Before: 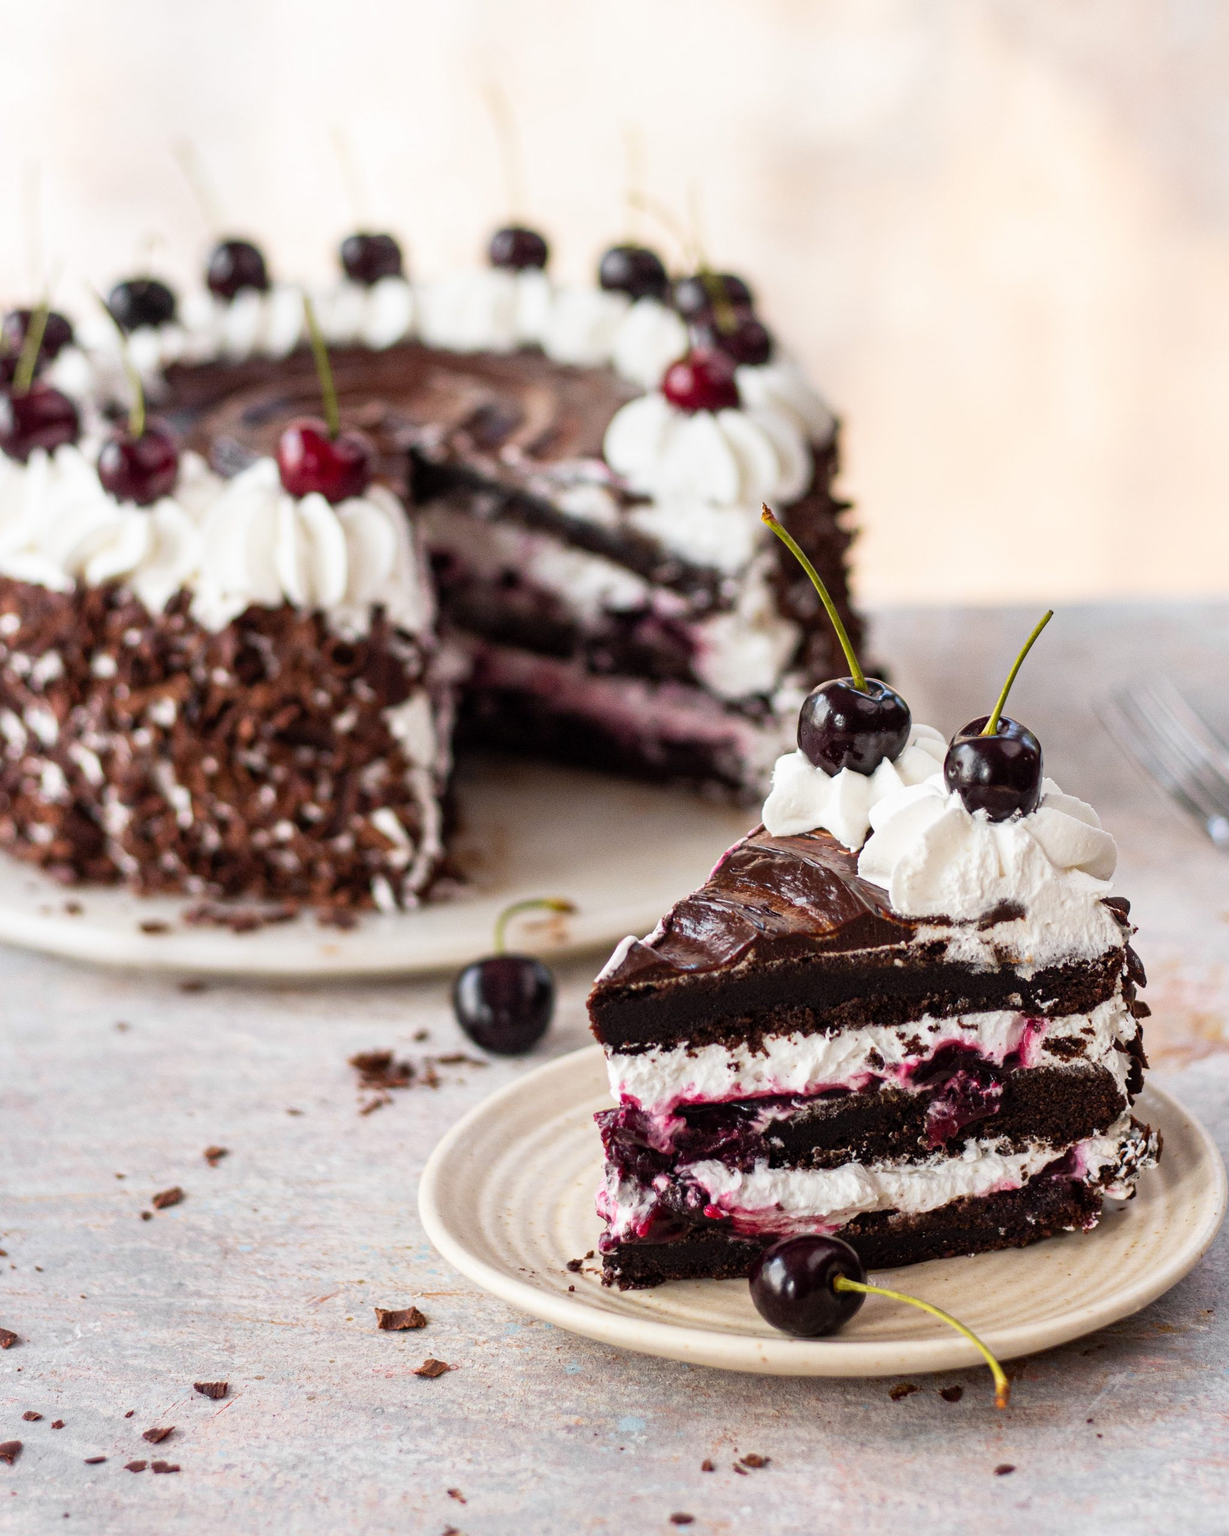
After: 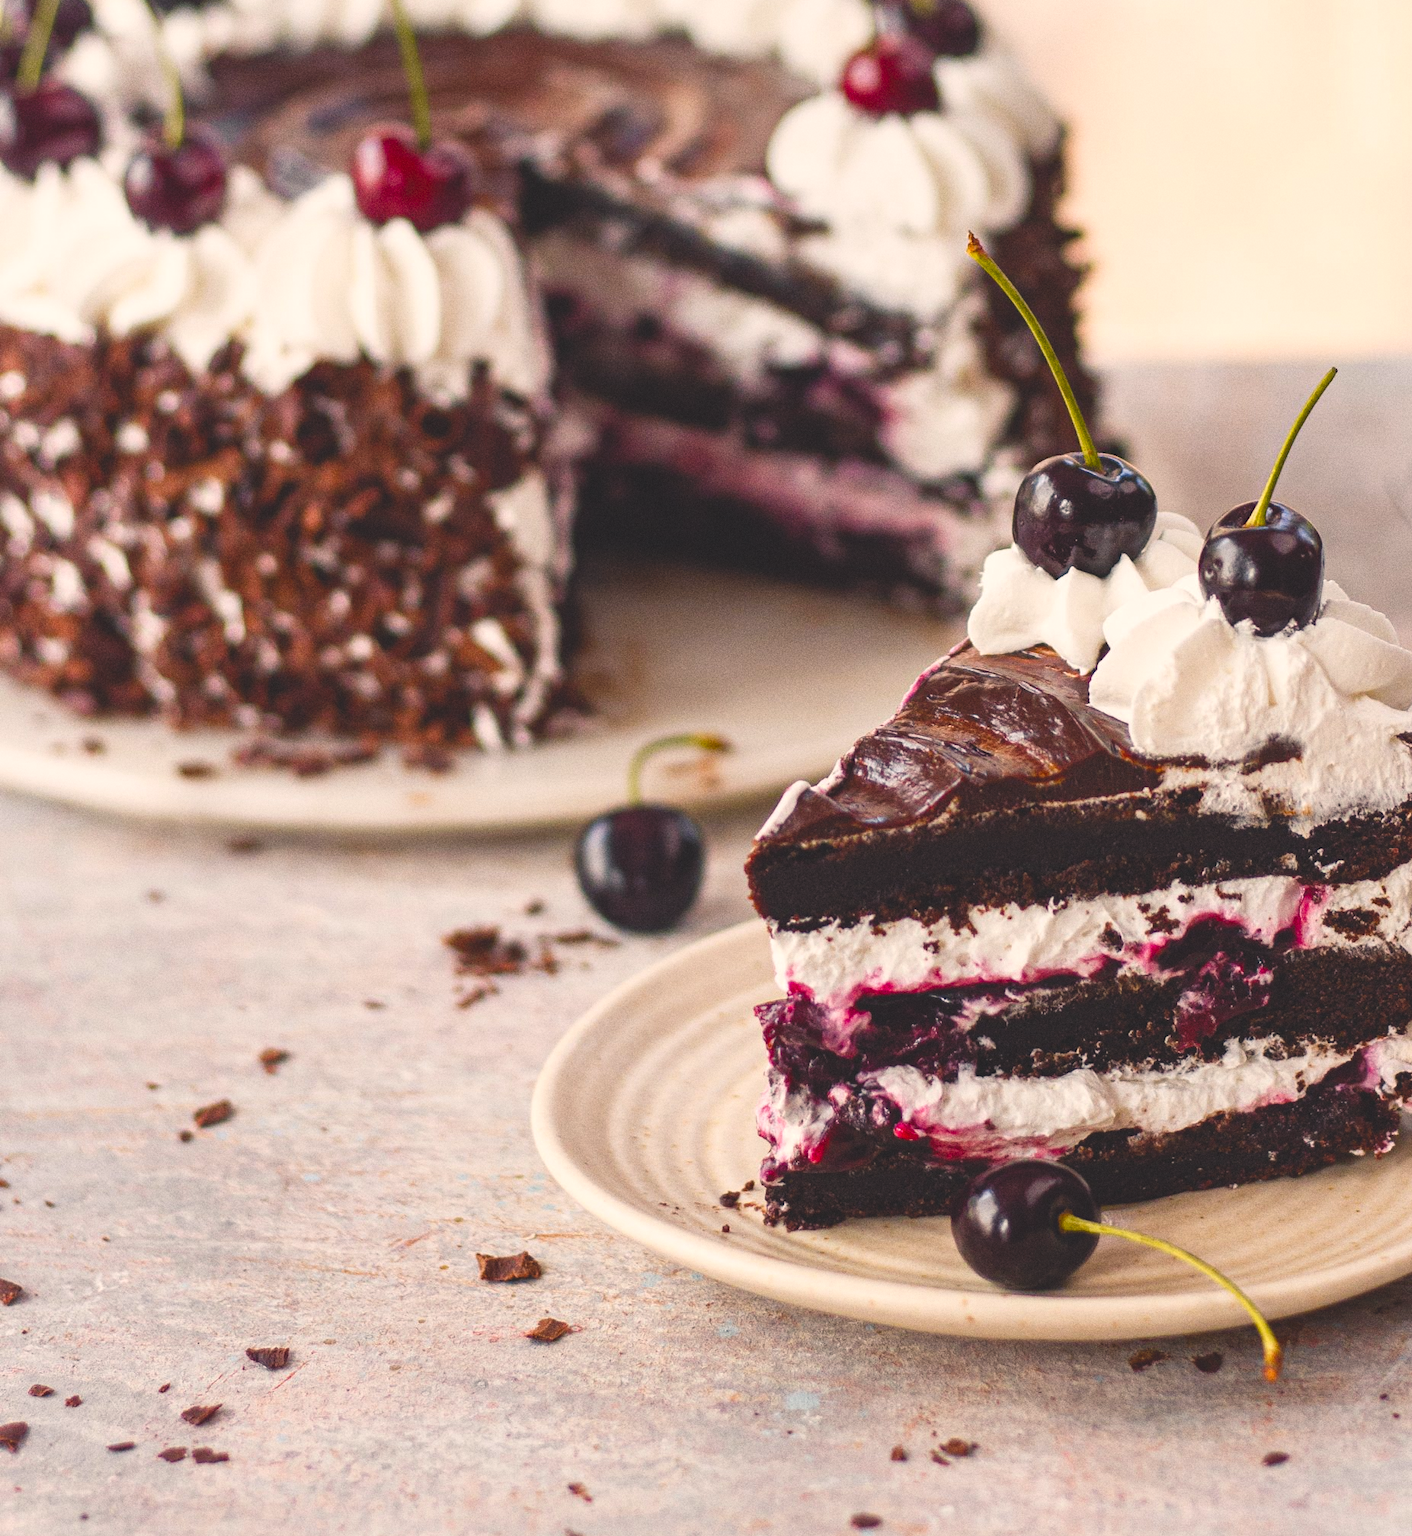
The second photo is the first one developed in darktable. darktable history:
grain: coarseness 0.09 ISO
color balance rgb: shadows lift › chroma 2%, shadows lift › hue 247.2°, power › chroma 0.3%, power › hue 25.2°, highlights gain › chroma 3%, highlights gain › hue 60°, global offset › luminance 2%, perceptual saturation grading › global saturation 20%, perceptual saturation grading › highlights -20%, perceptual saturation grading › shadows 30%
crop: top 20.916%, right 9.437%, bottom 0.316%
